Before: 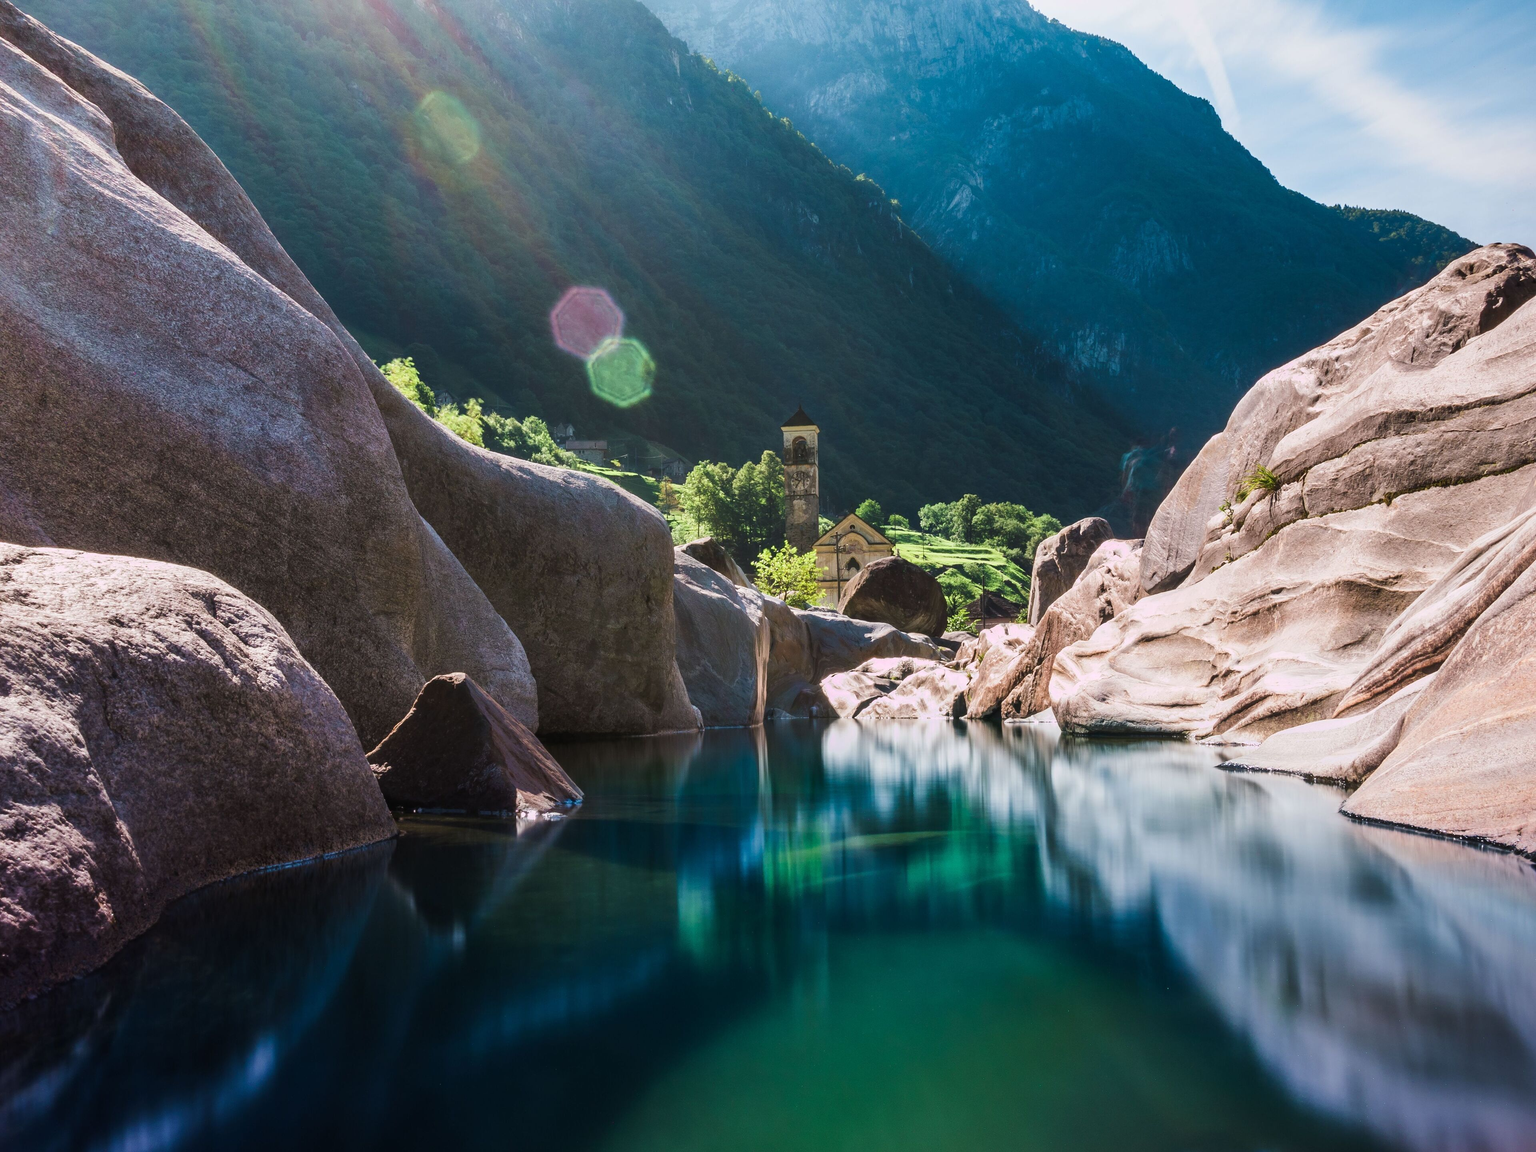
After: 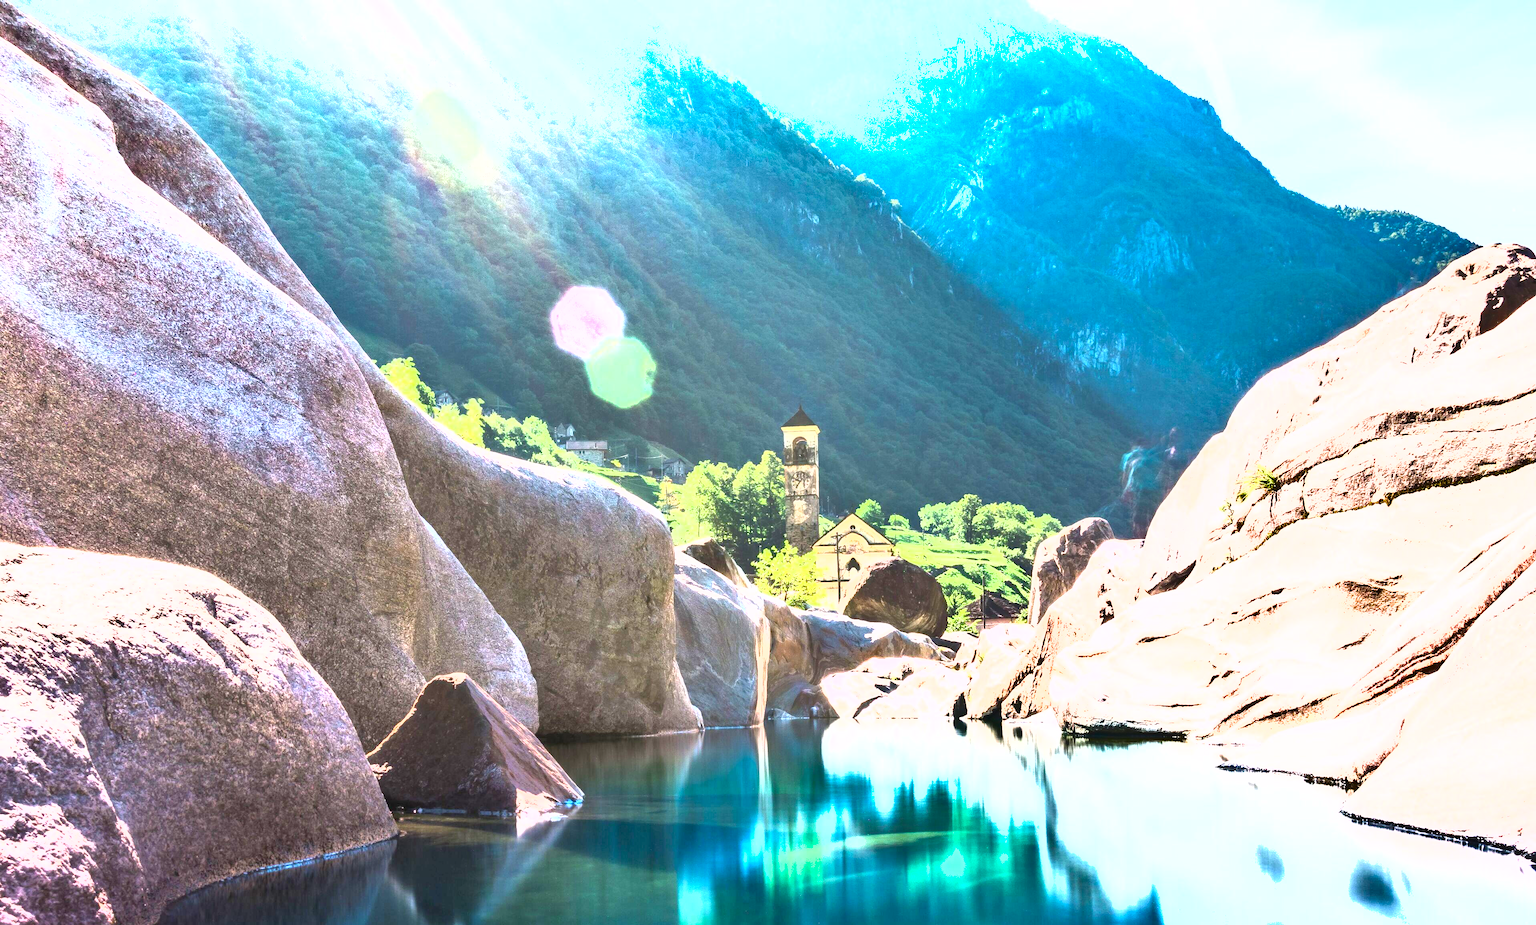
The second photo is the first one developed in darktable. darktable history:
shadows and highlights: shadows 40, highlights -54, highlights color adjustment 46%, low approximation 0.01, soften with gaussian
crop: bottom 19.644%
exposure: black level correction 0.001, exposure 2.607 EV, compensate exposure bias true, compensate highlight preservation false
